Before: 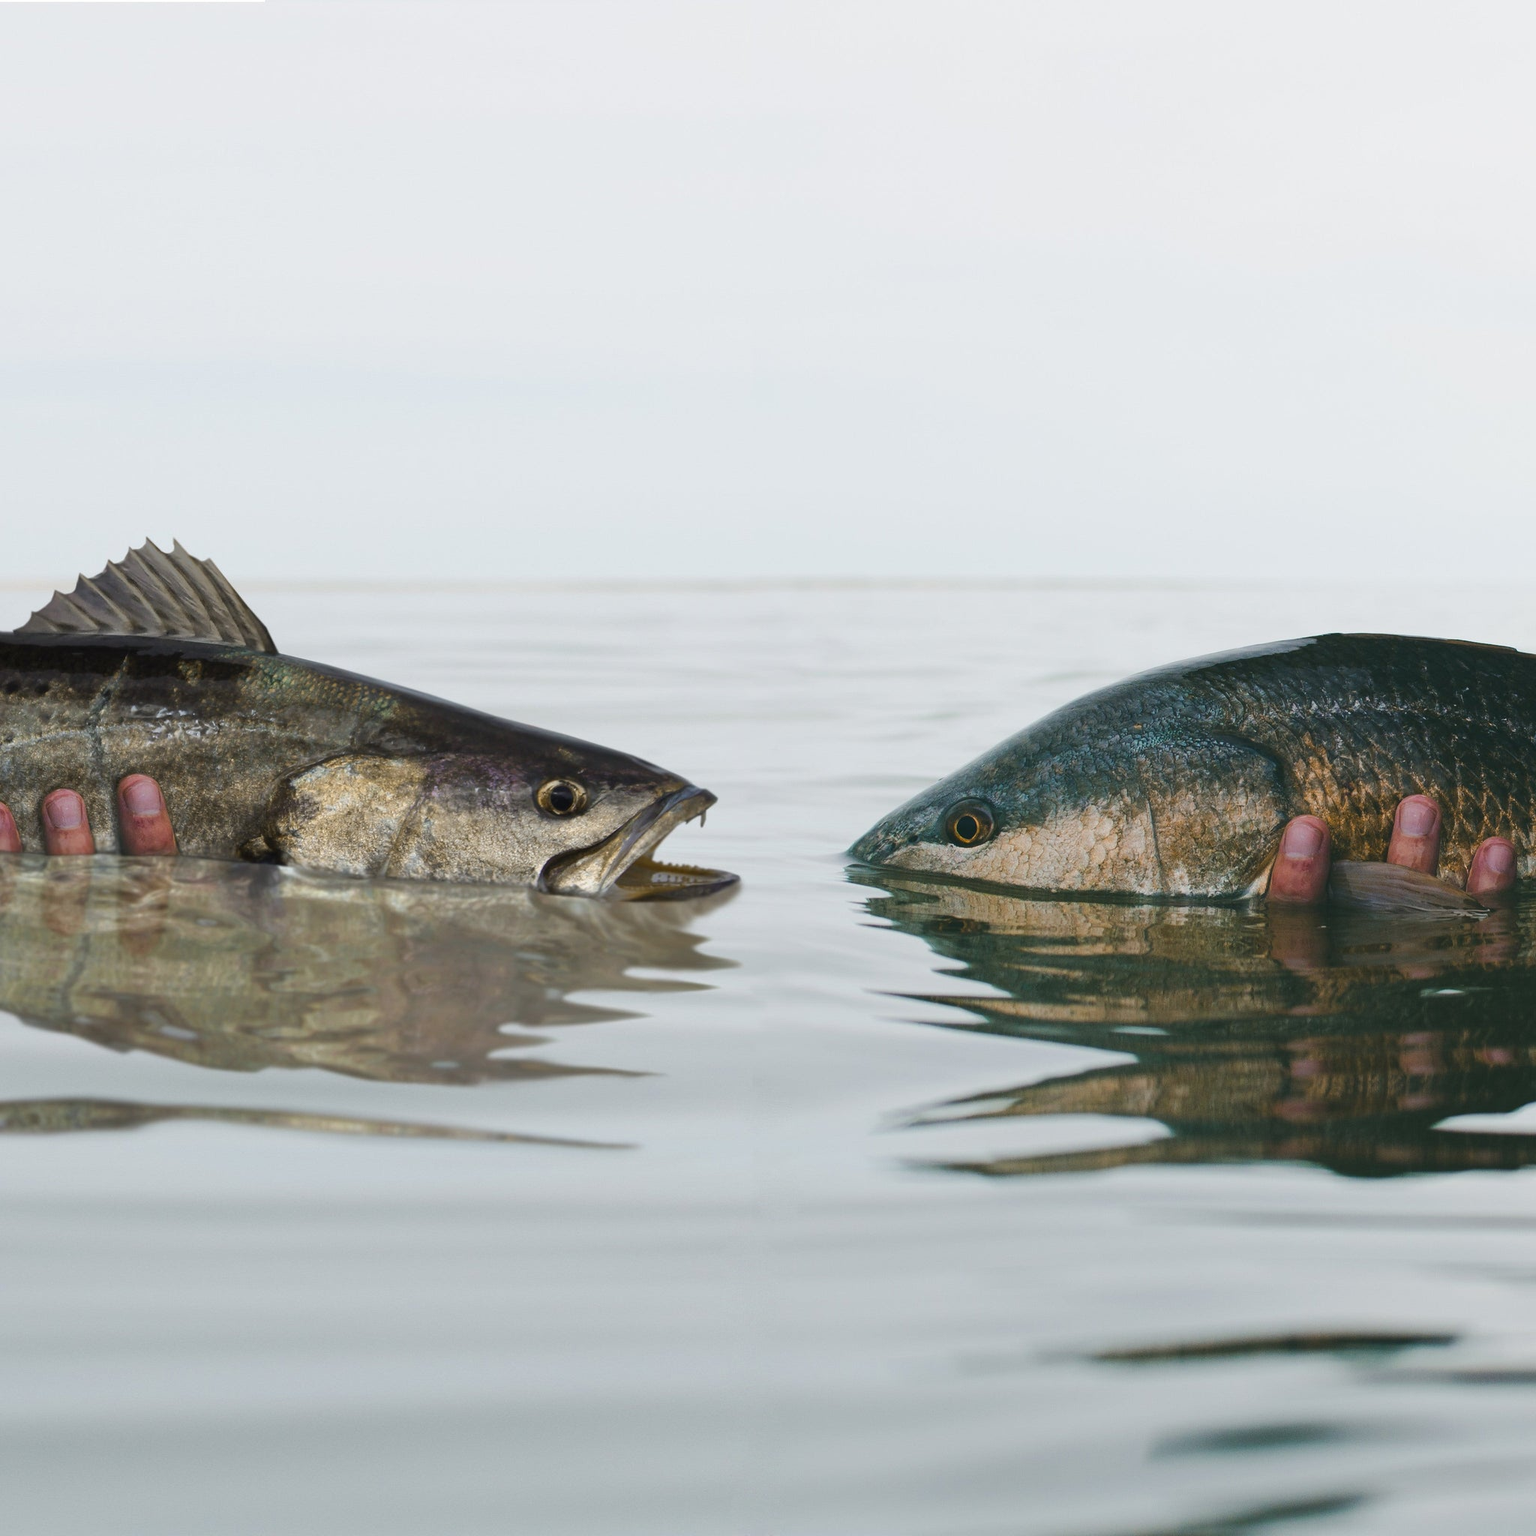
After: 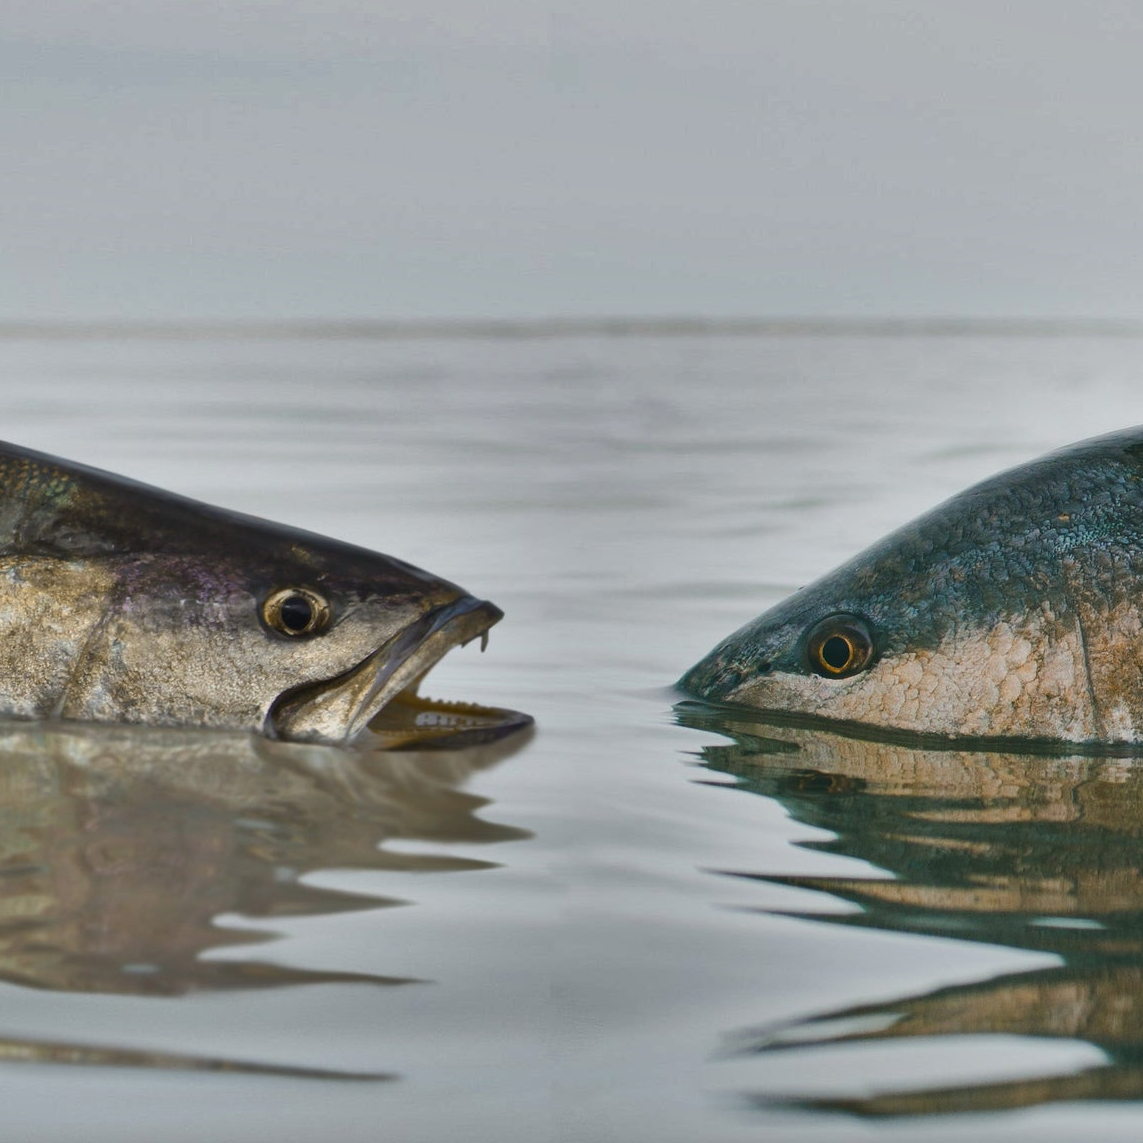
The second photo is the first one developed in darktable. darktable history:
shadows and highlights: white point adjustment -3.64, highlights -63.34, highlights color adjustment 42%, soften with gaussian
crop and rotate: left 22.13%, top 22.054%, right 22.026%, bottom 22.102%
